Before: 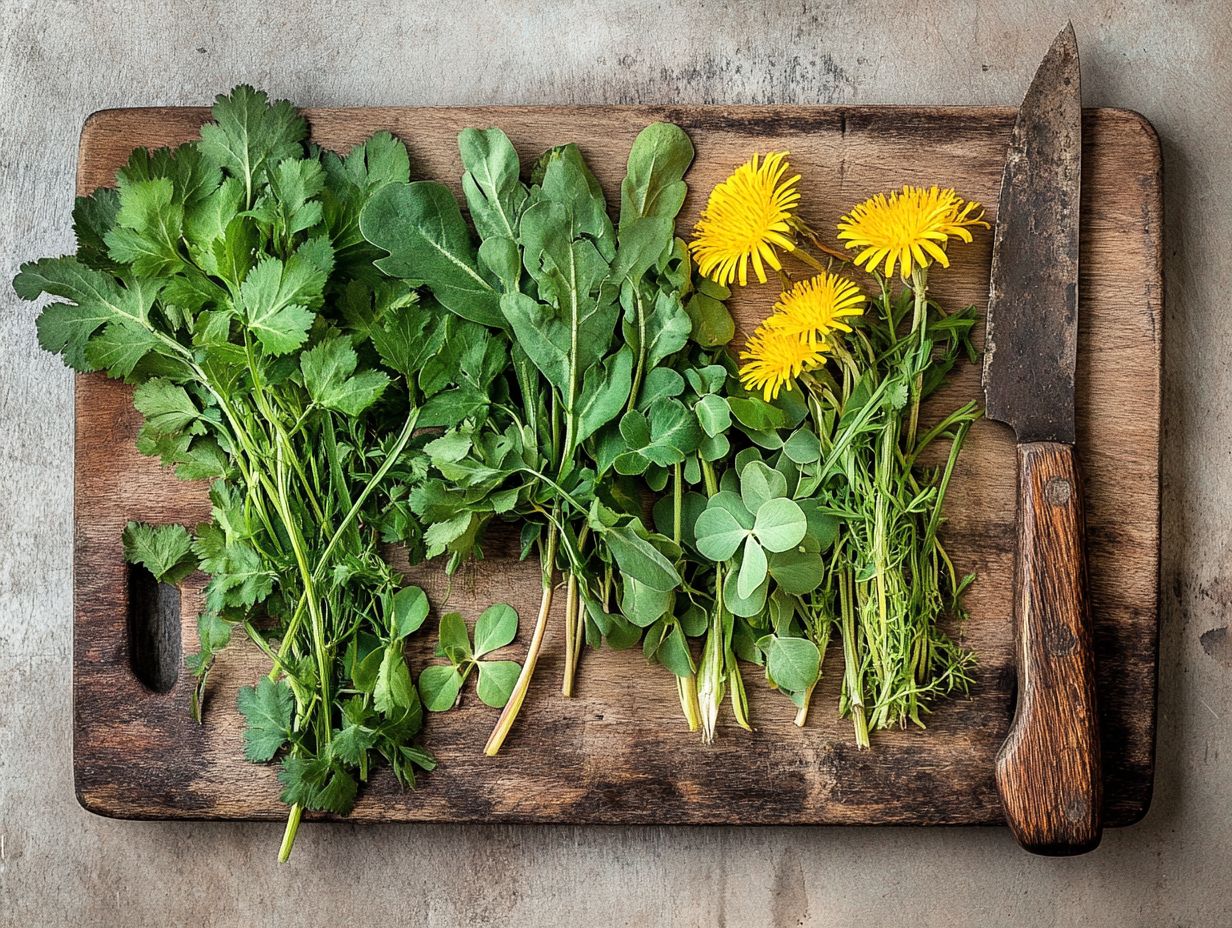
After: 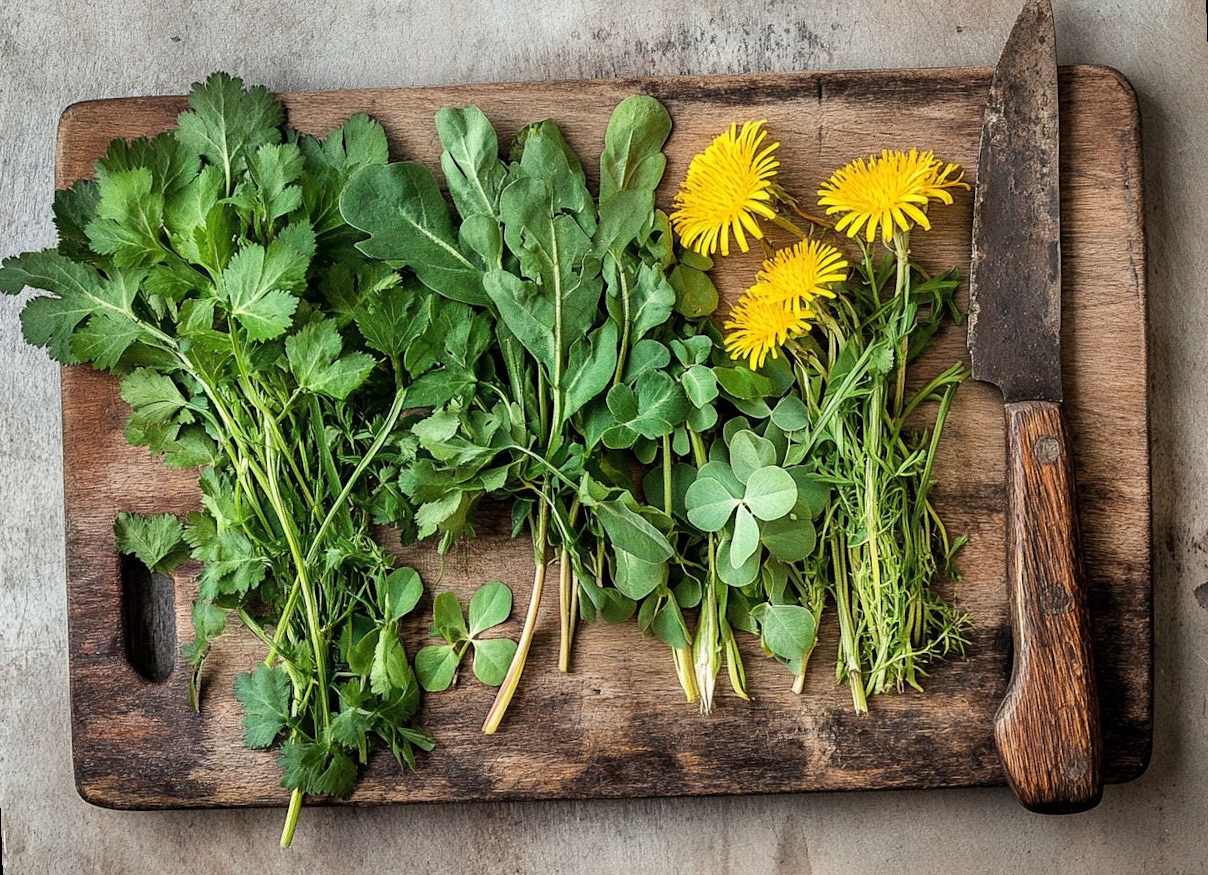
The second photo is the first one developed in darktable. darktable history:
rotate and perspective: rotation -2°, crop left 0.022, crop right 0.978, crop top 0.049, crop bottom 0.951
shadows and highlights: shadows 32, highlights -32, soften with gaussian
